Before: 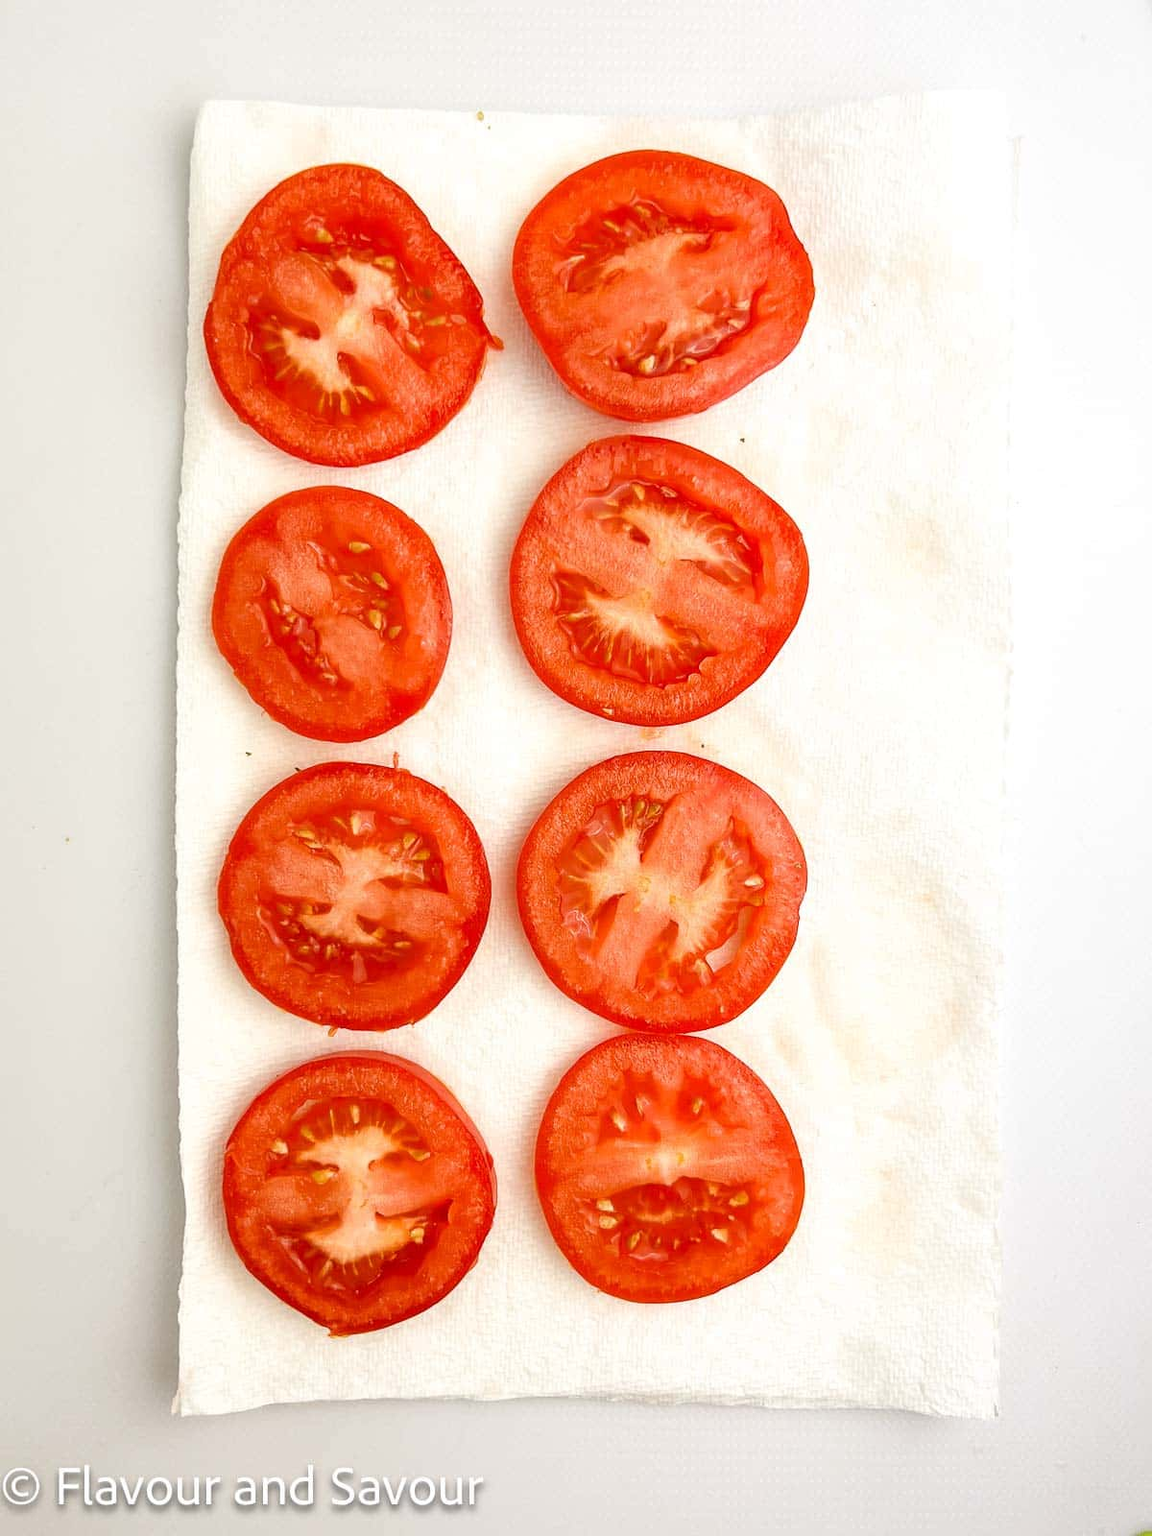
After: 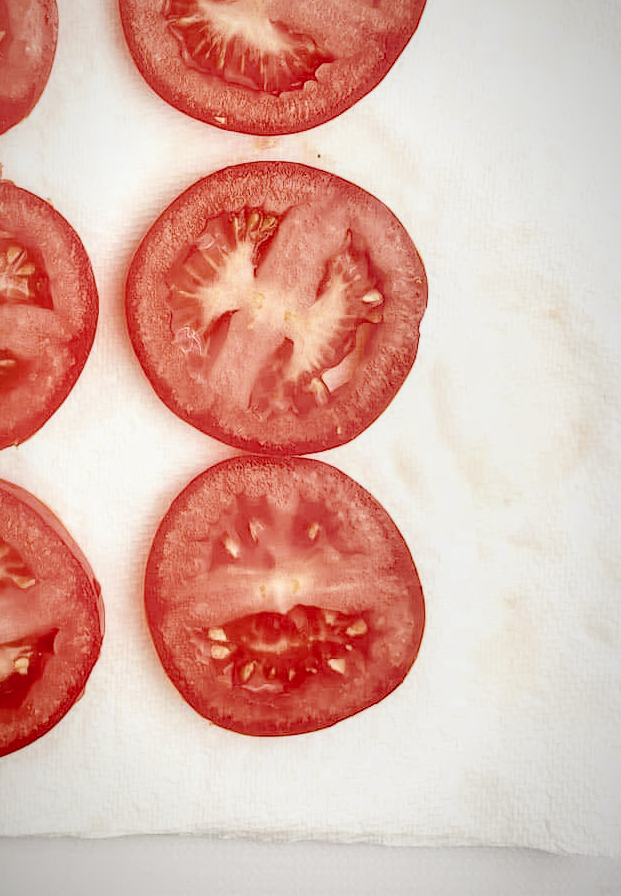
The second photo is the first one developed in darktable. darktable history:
filmic rgb: black relative exposure -7.65 EV, white relative exposure 4.56 EV, hardness 3.61, contrast 1.106
crop: left 34.479%, top 38.822%, right 13.718%, bottom 5.172%
local contrast: detail 130%
exposure: black level correction -0.005, exposure 1.002 EV, compensate highlight preservation false
shadows and highlights: soften with gaussian
vignetting: fall-off start 80.87%, fall-off radius 61.59%, brightness -0.384, saturation 0.007, center (0, 0.007), automatic ratio true, width/height ratio 1.418
color correction: saturation 0.8
